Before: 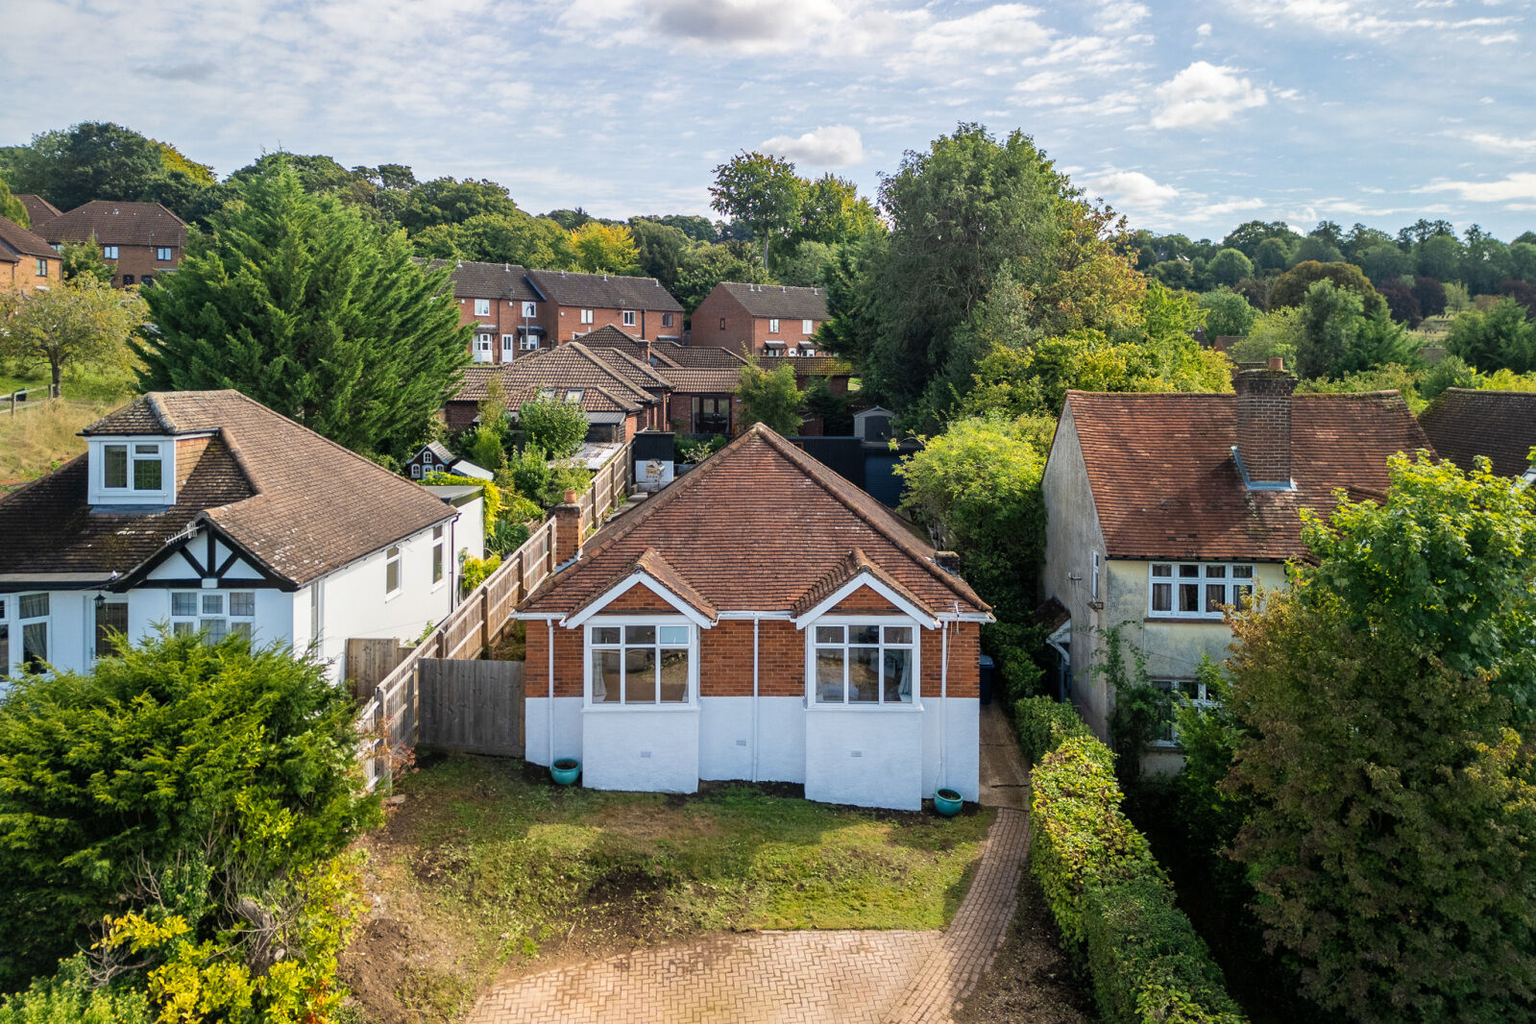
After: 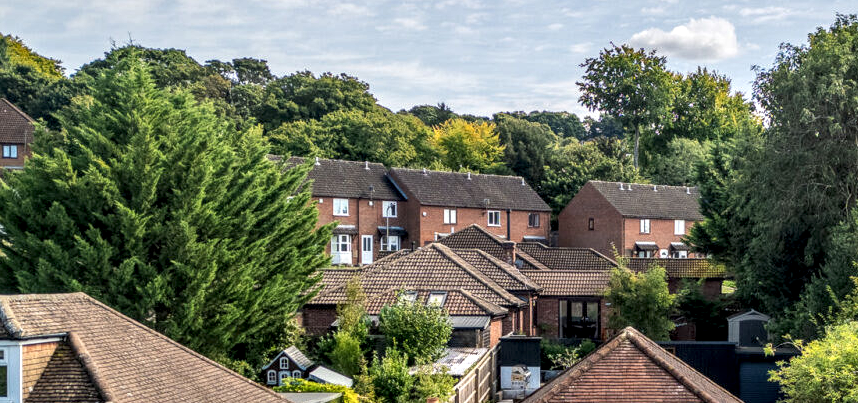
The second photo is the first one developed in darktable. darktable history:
local contrast: detail 154%
crop: left 10.121%, top 10.631%, right 36.218%, bottom 51.526%
